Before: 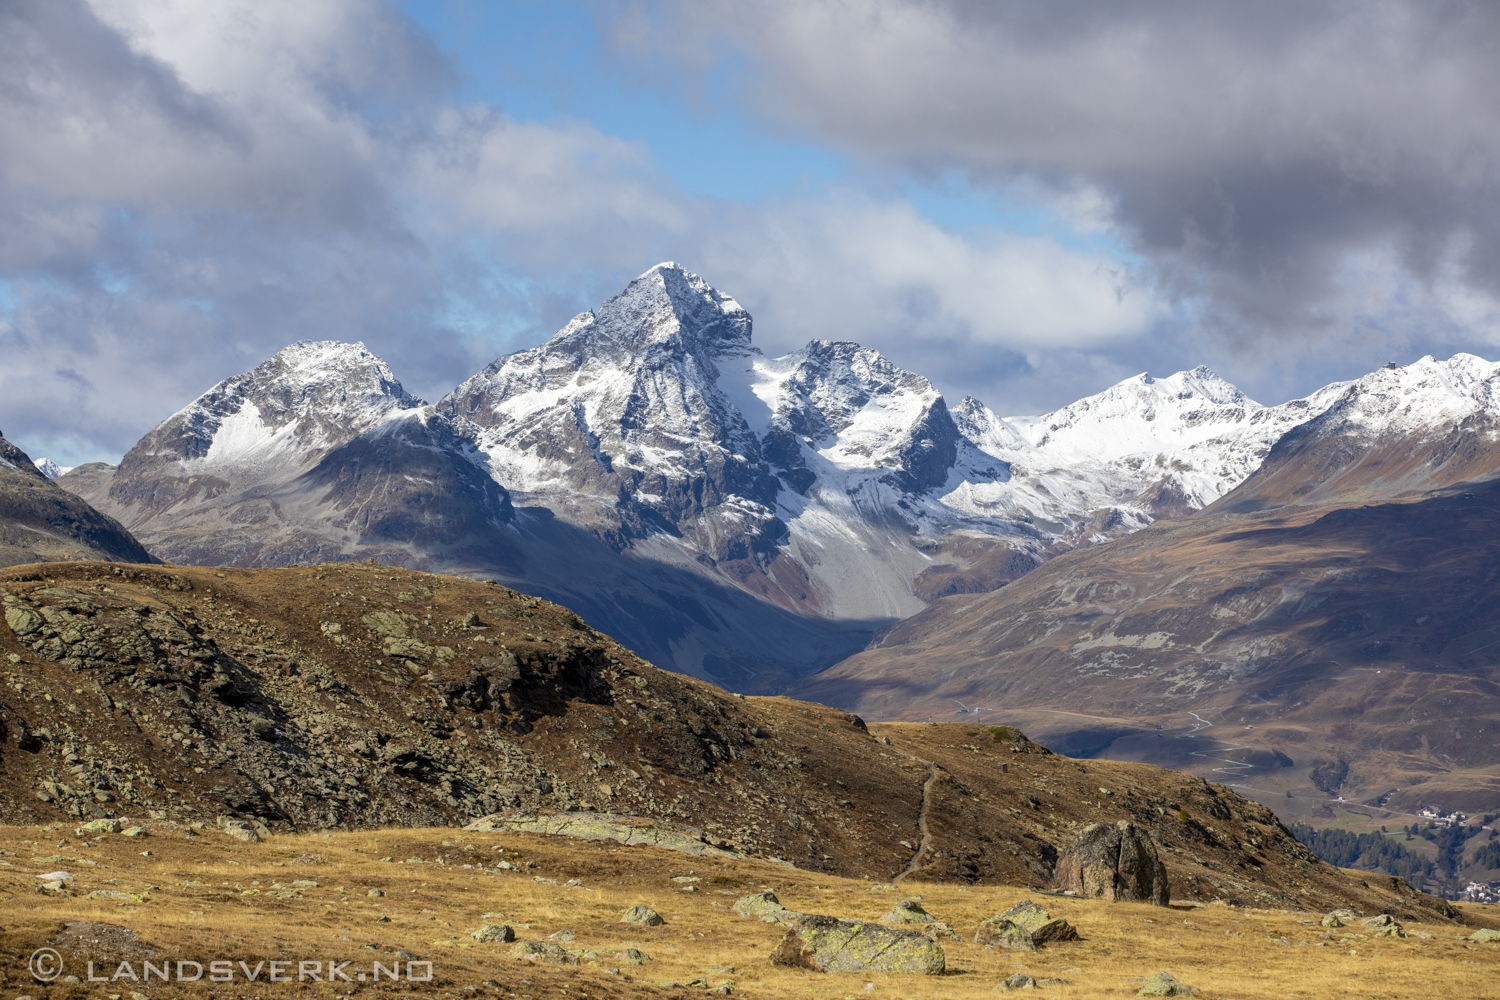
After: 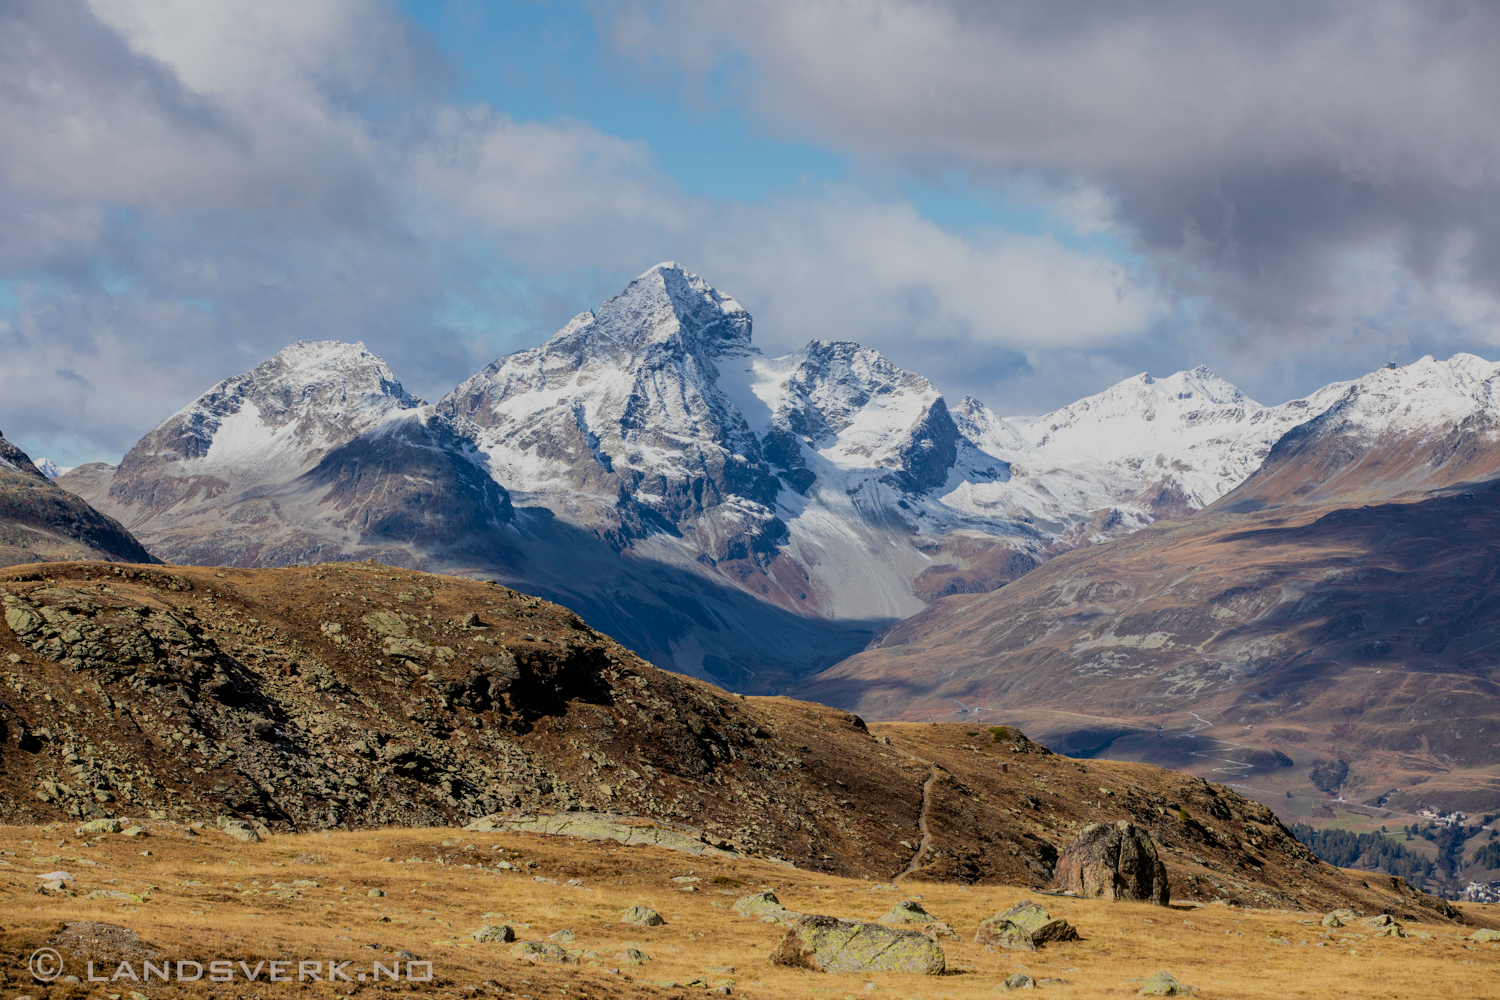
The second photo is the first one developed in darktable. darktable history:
filmic rgb: black relative exposure -8.54 EV, white relative exposure 5.52 EV, hardness 3.39, contrast 1.016
